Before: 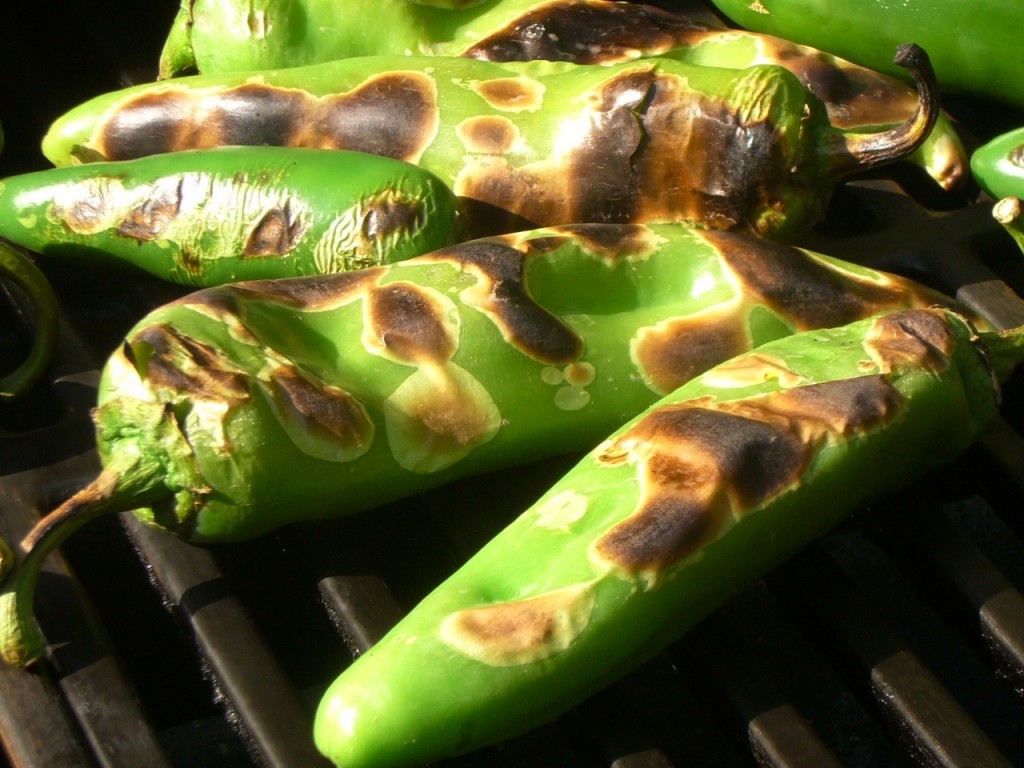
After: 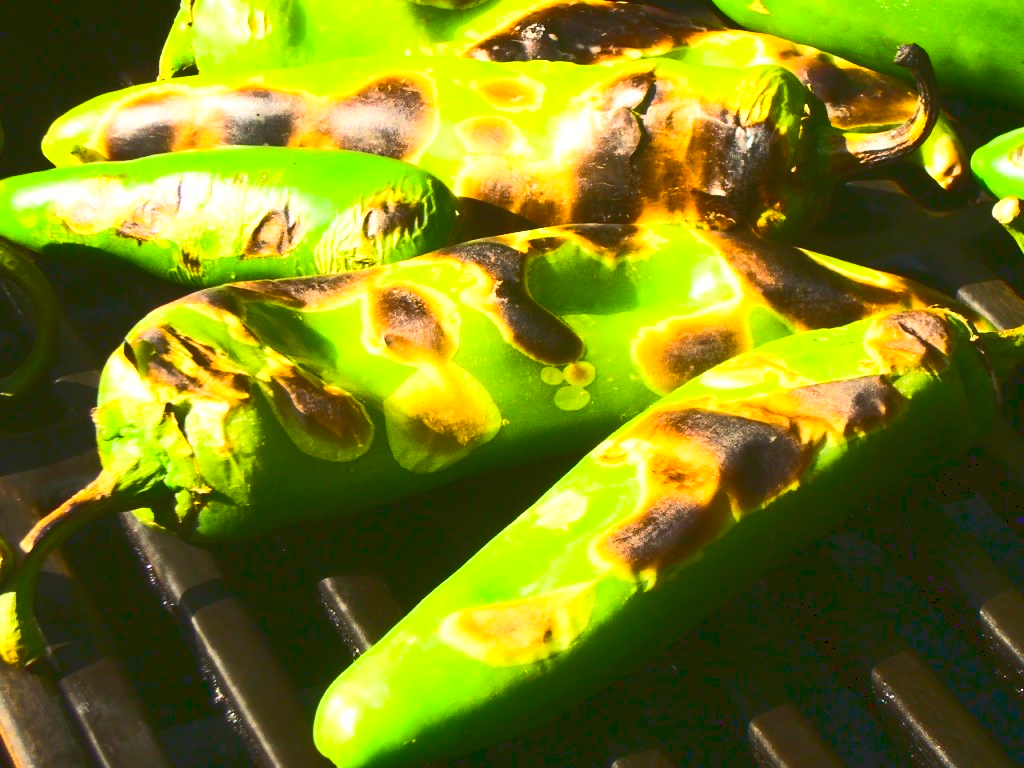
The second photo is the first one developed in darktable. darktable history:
color balance rgb: perceptual saturation grading › global saturation 19.323%, global vibrance 24.959%
base curve: curves: ch0 [(0, 0.015) (0.085, 0.116) (0.134, 0.298) (0.19, 0.545) (0.296, 0.764) (0.599, 0.982) (1, 1)]
